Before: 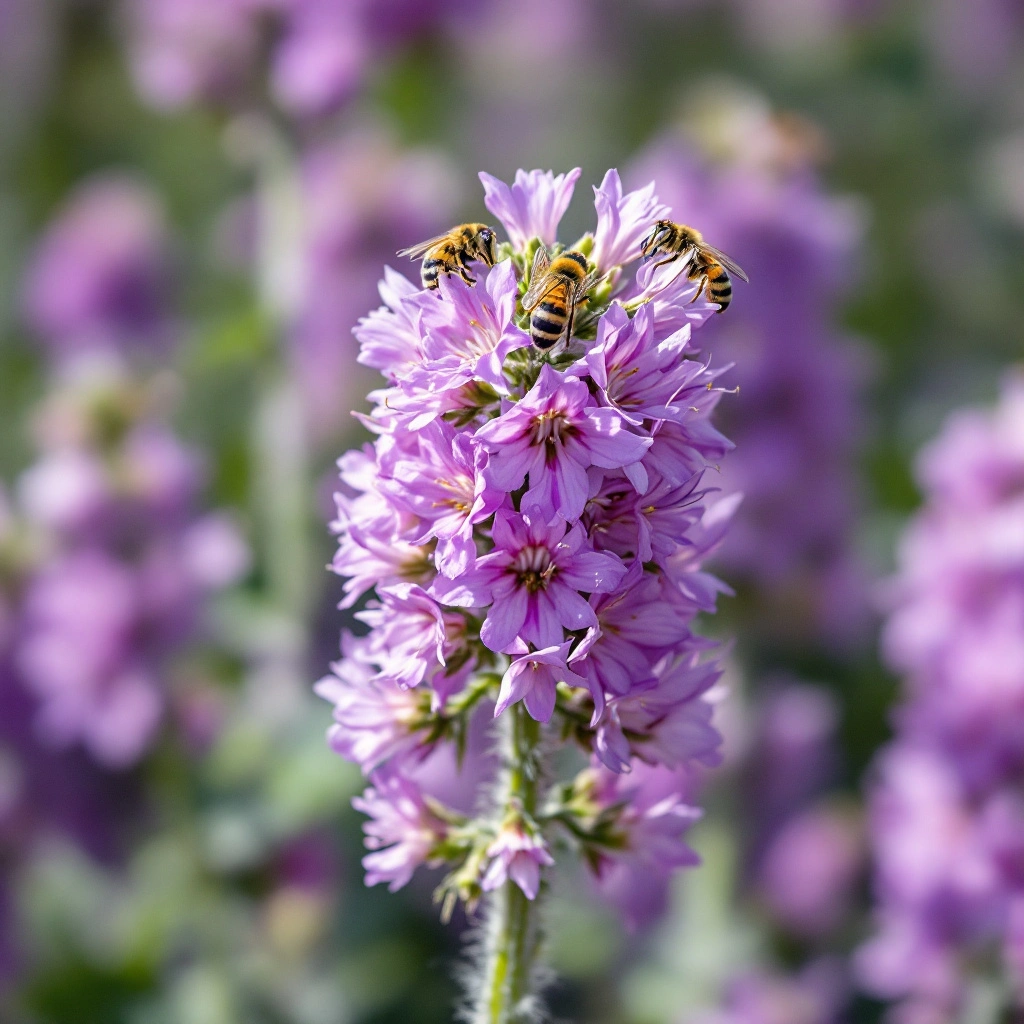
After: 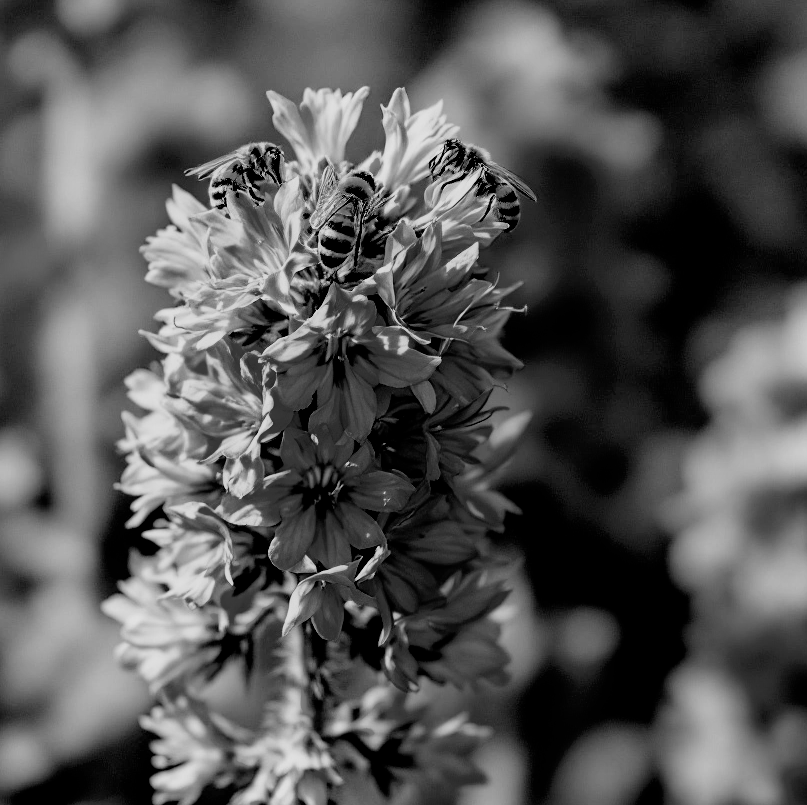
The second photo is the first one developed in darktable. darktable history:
exposure: black level correction 0.056, compensate highlight preservation false
color balance rgb: perceptual saturation grading › global saturation 20%, perceptual saturation grading › highlights -25%, perceptual saturation grading › shadows 25%
monochrome: a 0, b 0, size 0.5, highlights 0.57
crop and rotate: left 20.74%, top 7.912%, right 0.375%, bottom 13.378%
filmic rgb: black relative exposure -5 EV, white relative exposure 3.5 EV, hardness 3.19, contrast 1.2, highlights saturation mix -50%
